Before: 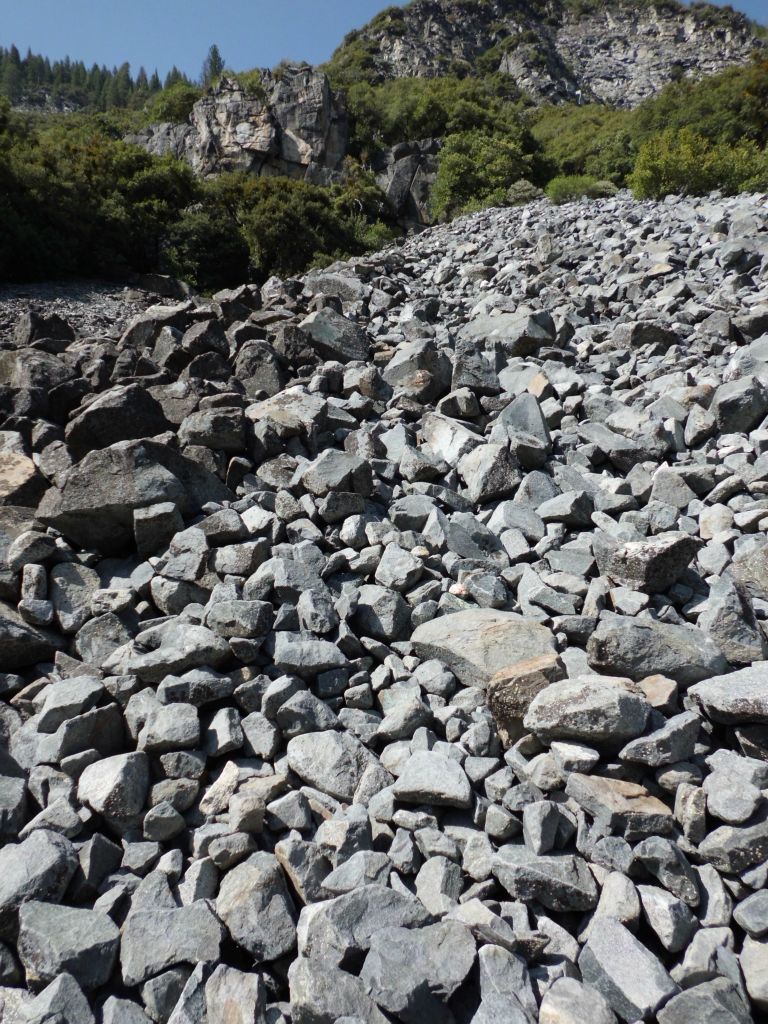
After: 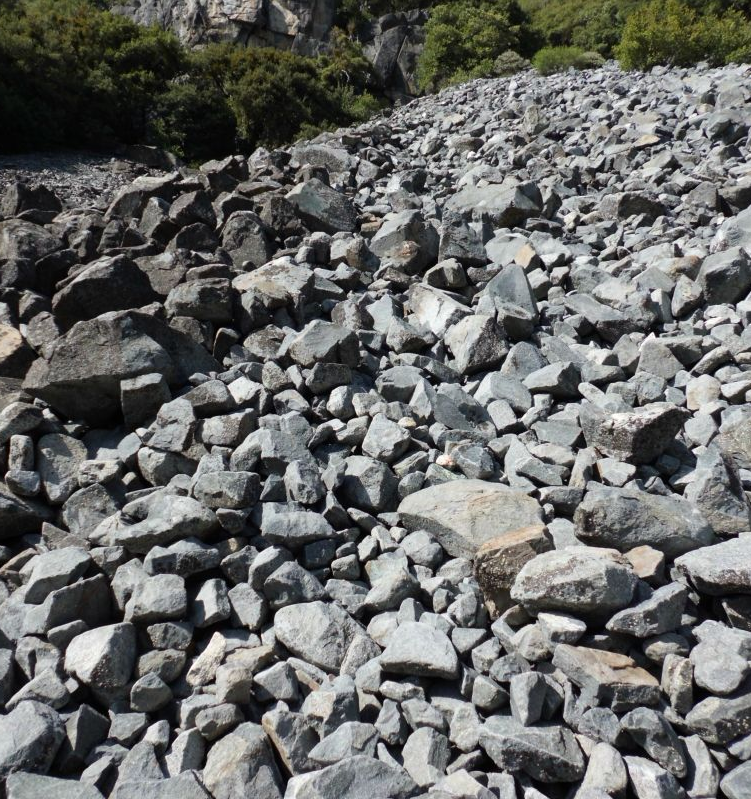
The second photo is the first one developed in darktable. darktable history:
crop and rotate: left 1.821%, top 12.661%, right 0.292%, bottom 9.233%
